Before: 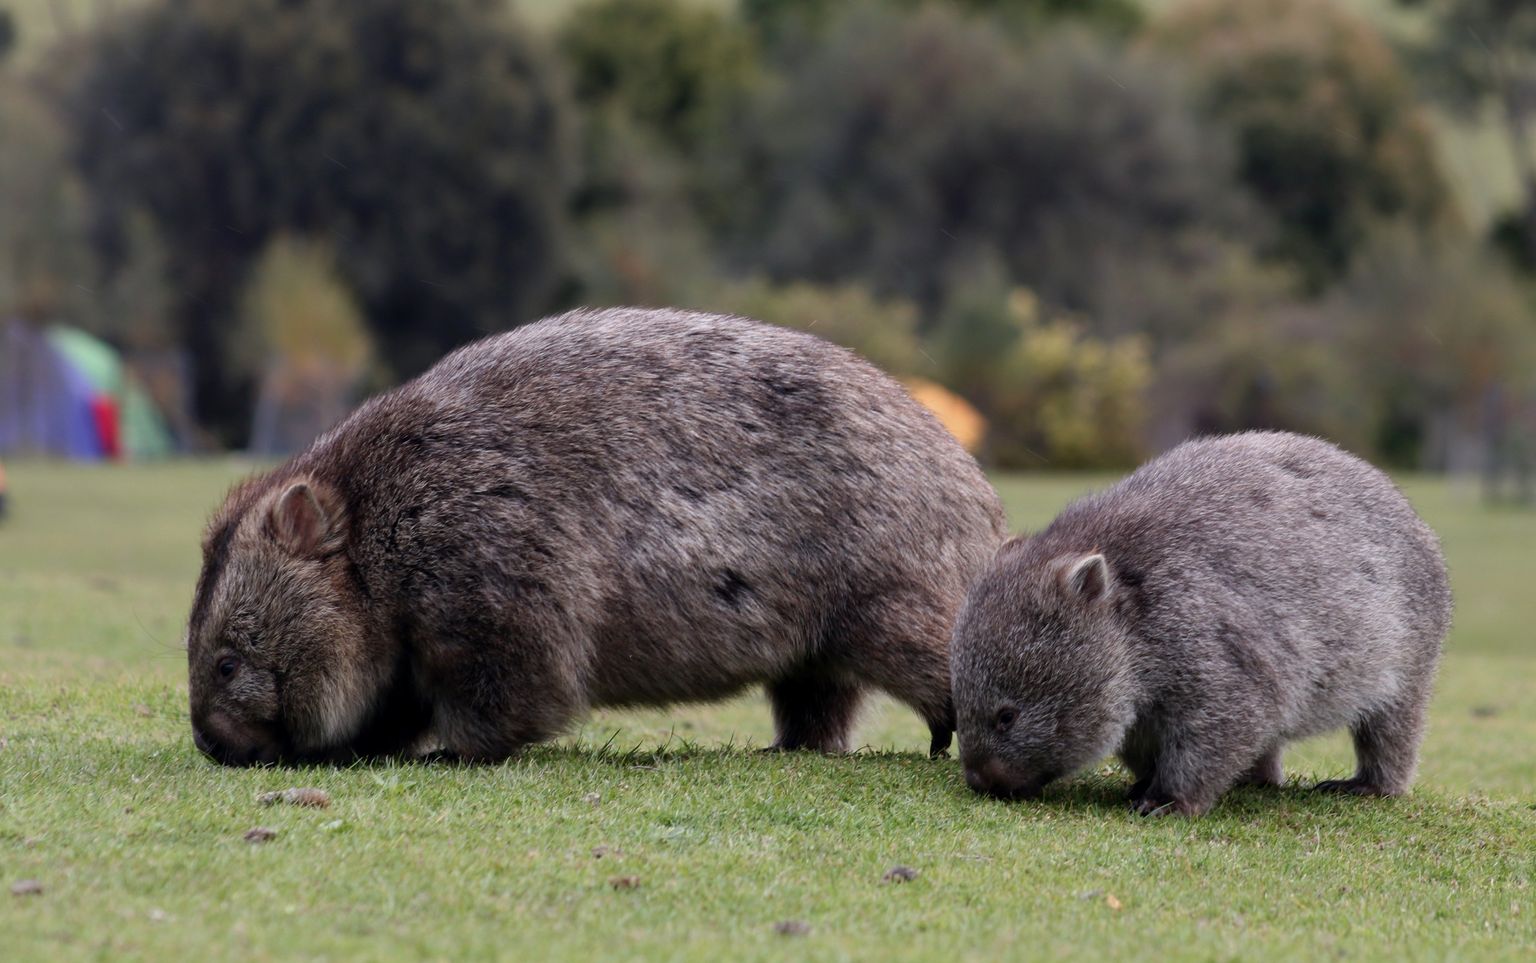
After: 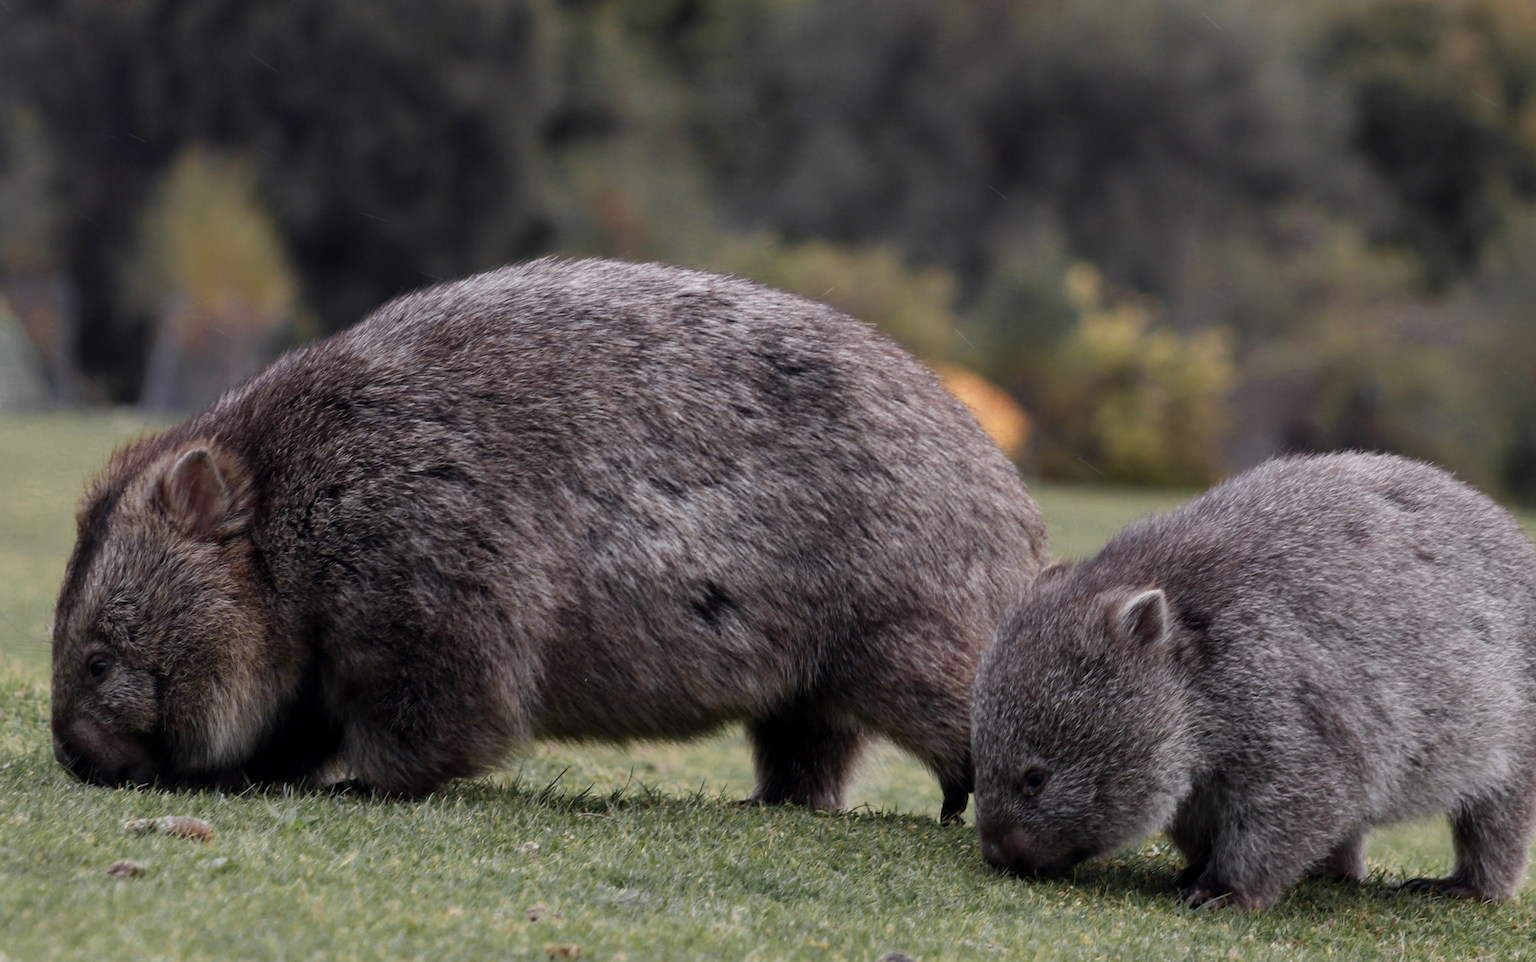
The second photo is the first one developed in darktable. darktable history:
crop and rotate: angle -3.27°, left 5.211%, top 5.211%, right 4.607%, bottom 4.607%
color zones: curves: ch0 [(0.035, 0.242) (0.25, 0.5) (0.384, 0.214) (0.488, 0.255) (0.75, 0.5)]; ch1 [(0.063, 0.379) (0.25, 0.5) (0.354, 0.201) (0.489, 0.085) (0.729, 0.271)]; ch2 [(0.25, 0.5) (0.38, 0.517) (0.442, 0.51) (0.735, 0.456)]
